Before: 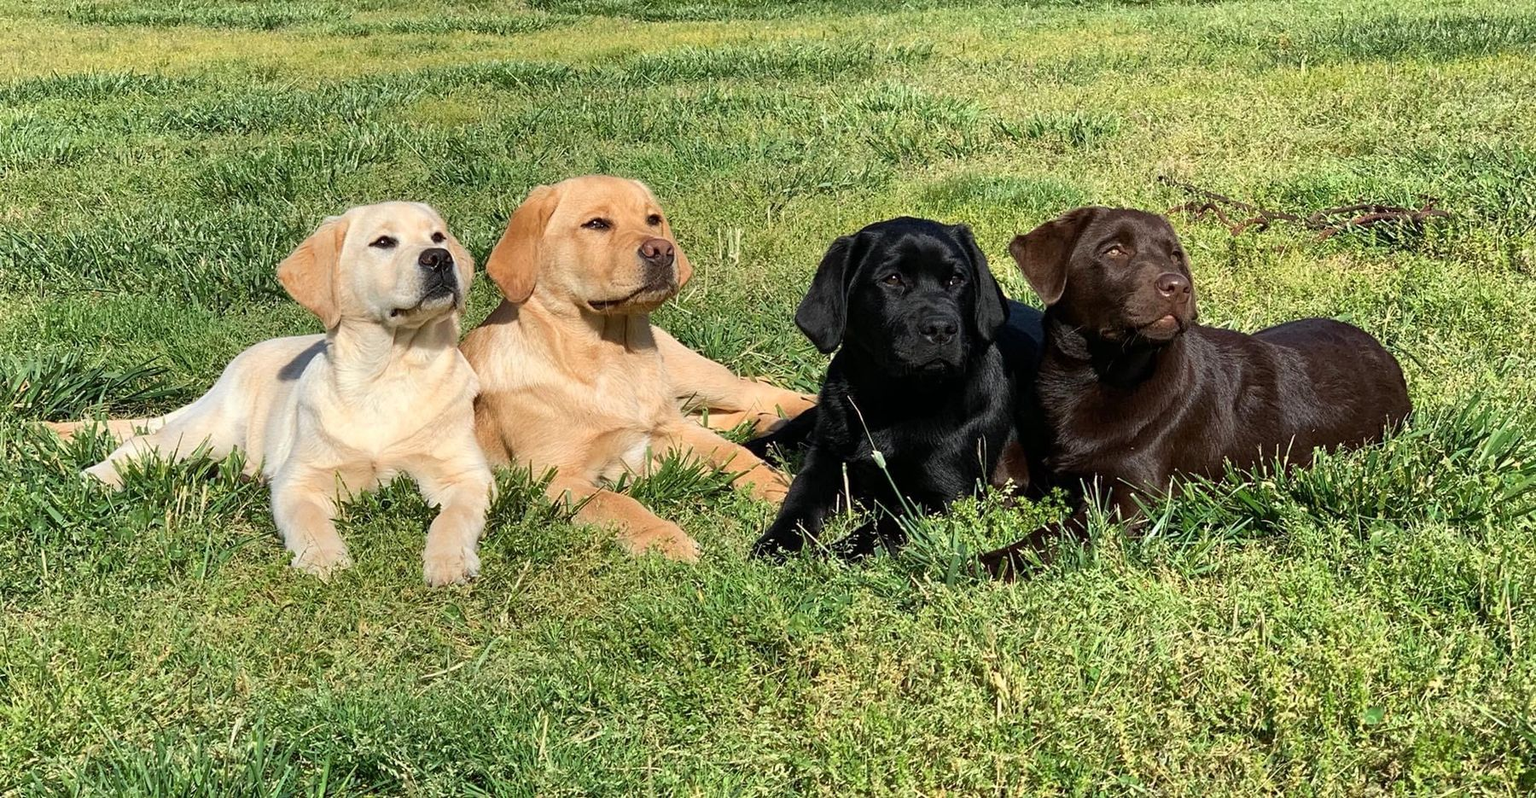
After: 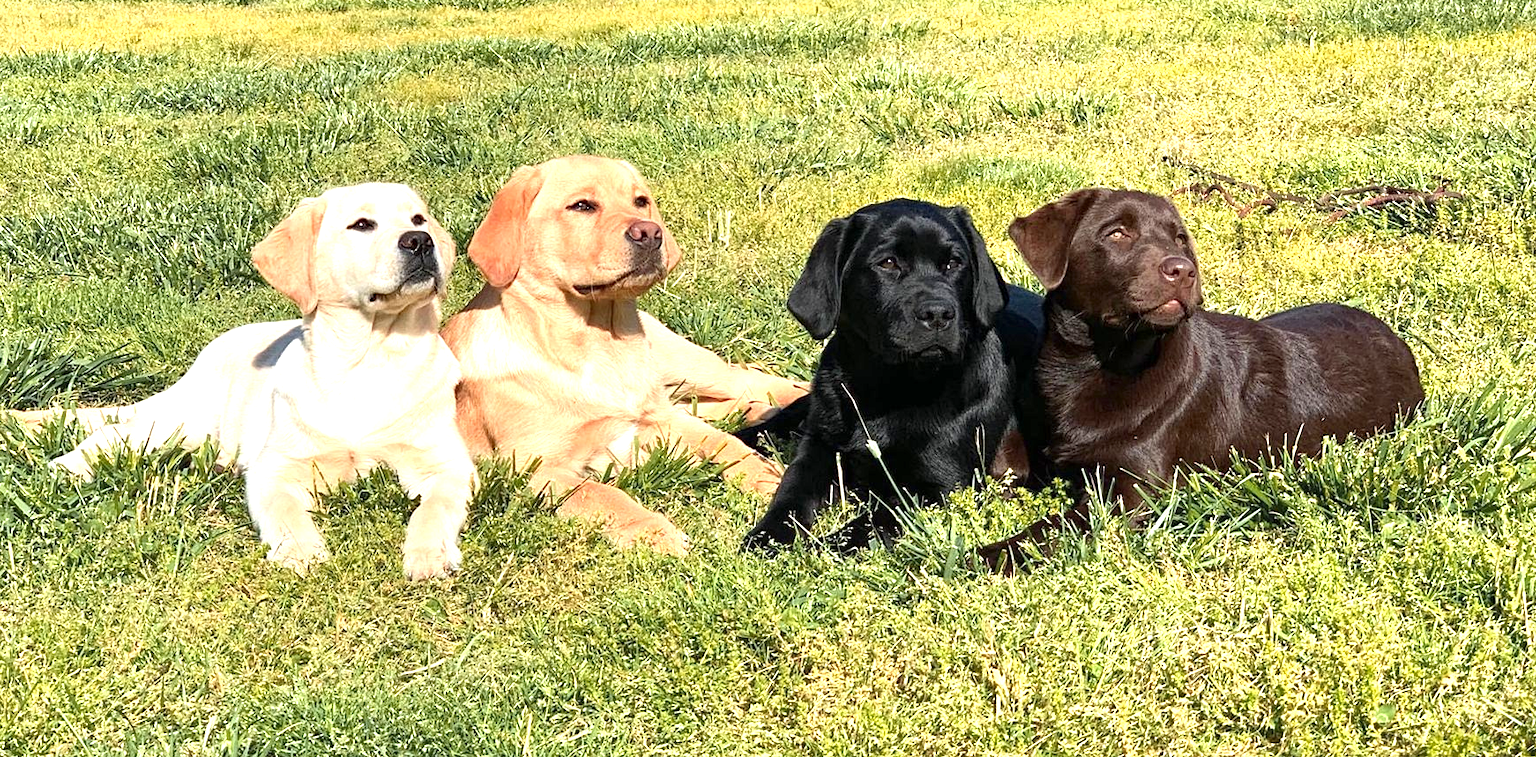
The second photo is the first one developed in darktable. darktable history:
crop: left 2.203%, top 3.112%, right 0.988%, bottom 4.921%
exposure: exposure 1 EV, compensate highlight preservation false
haze removal: strength 0.123, distance 0.257, compatibility mode true, adaptive false
color zones: curves: ch1 [(0.309, 0.524) (0.41, 0.329) (0.508, 0.509)]; ch2 [(0.25, 0.457) (0.75, 0.5)]
